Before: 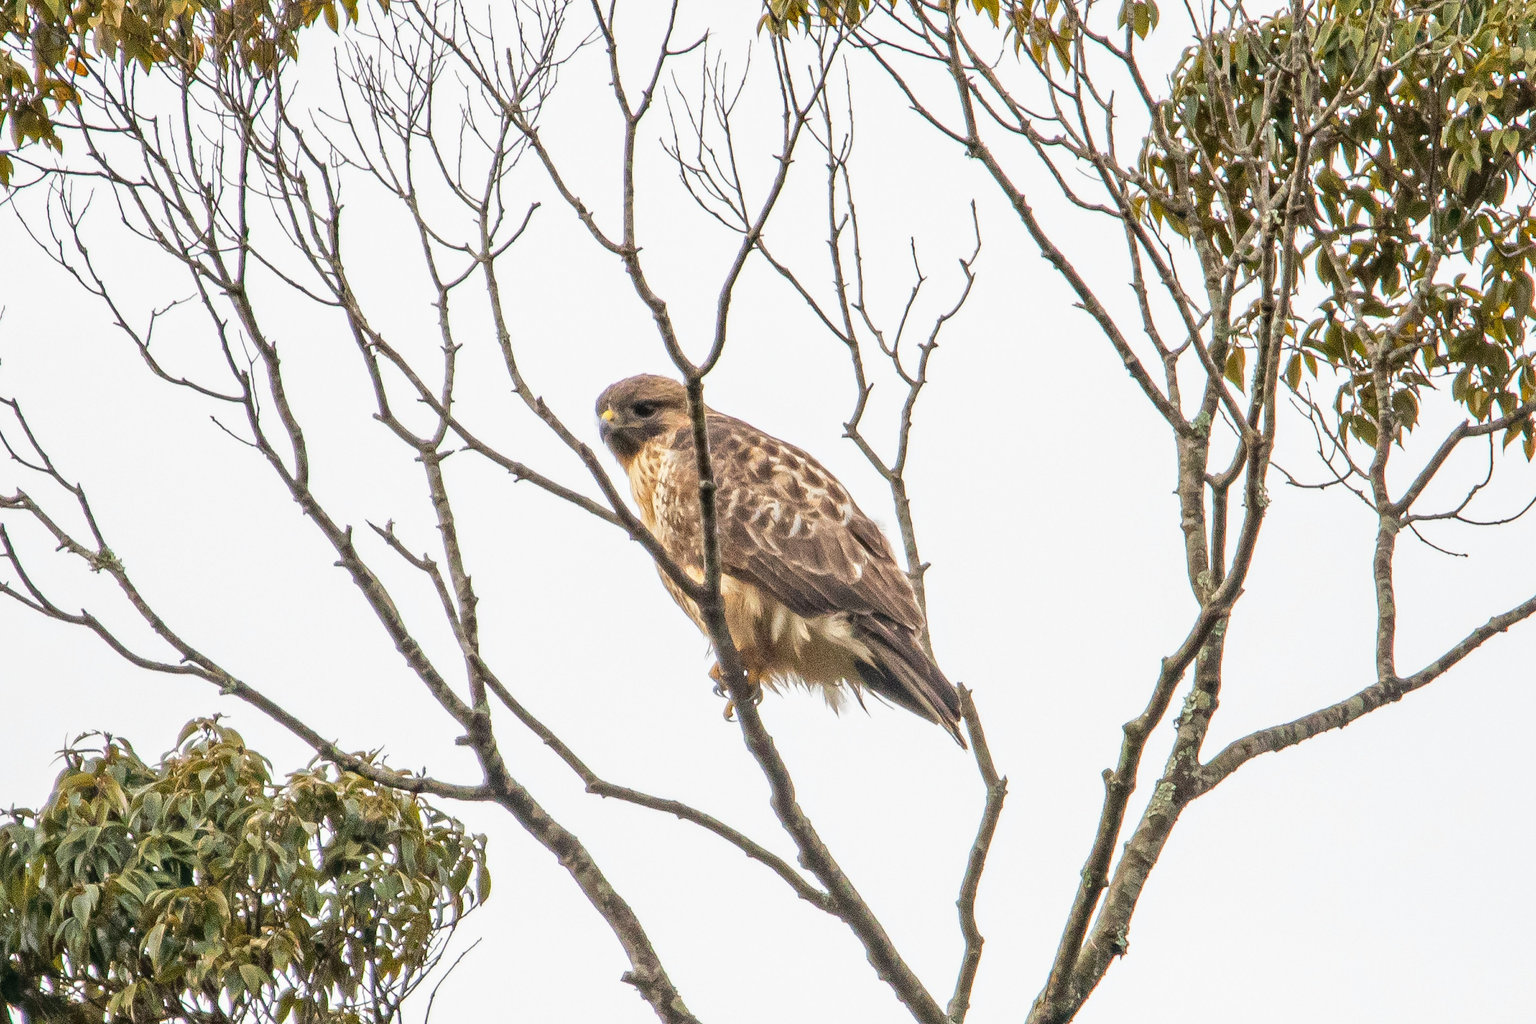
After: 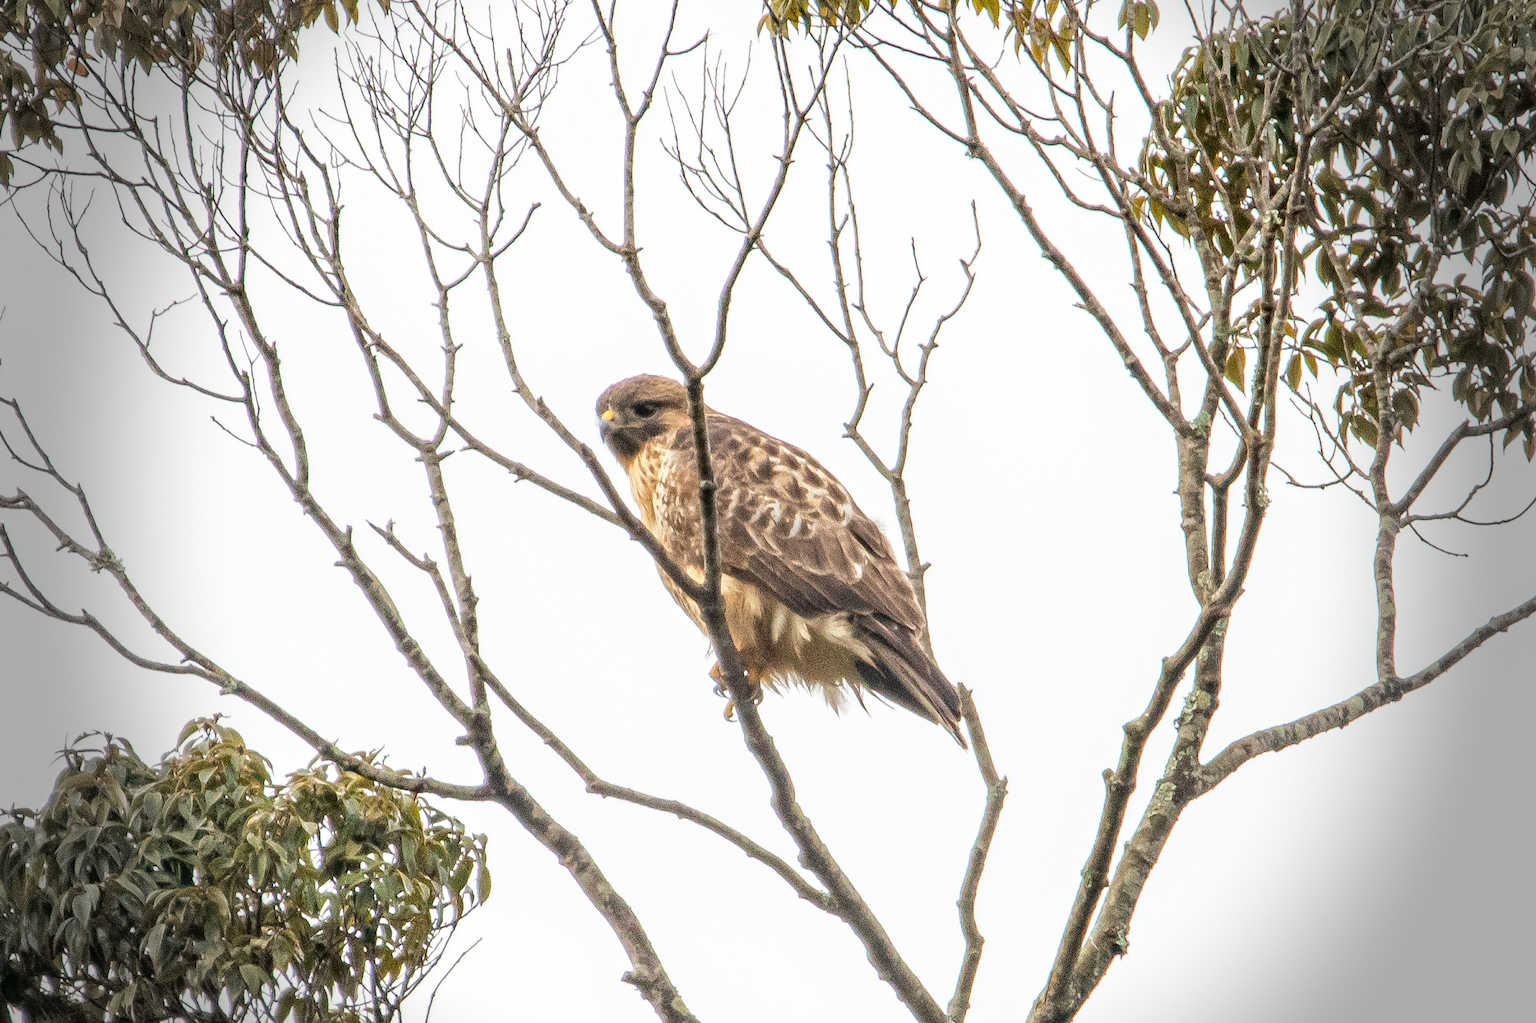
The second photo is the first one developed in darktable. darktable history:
local contrast: highlights 107%, shadows 97%, detail 120%, midtone range 0.2
vignetting: fall-off start 68.85%, fall-off radius 29.23%, brightness -0.575, width/height ratio 0.991, shape 0.849, dithering 8-bit output
shadows and highlights: radius 93.51, shadows -16.05, white point adjustment 0.241, highlights 33.12, compress 48.42%, soften with gaussian
